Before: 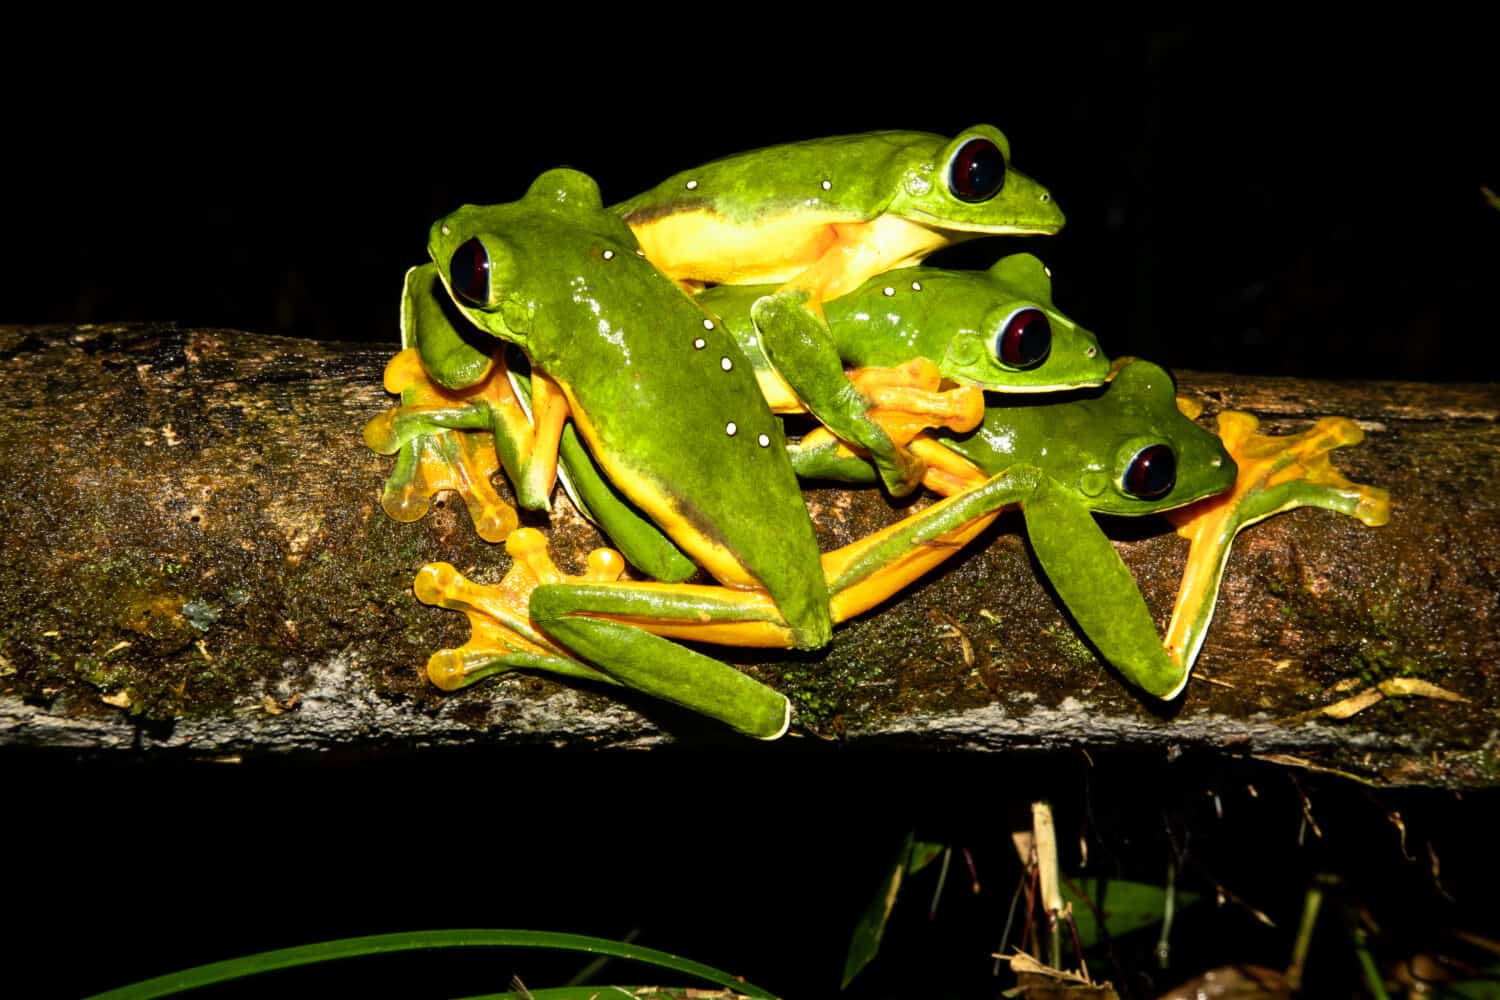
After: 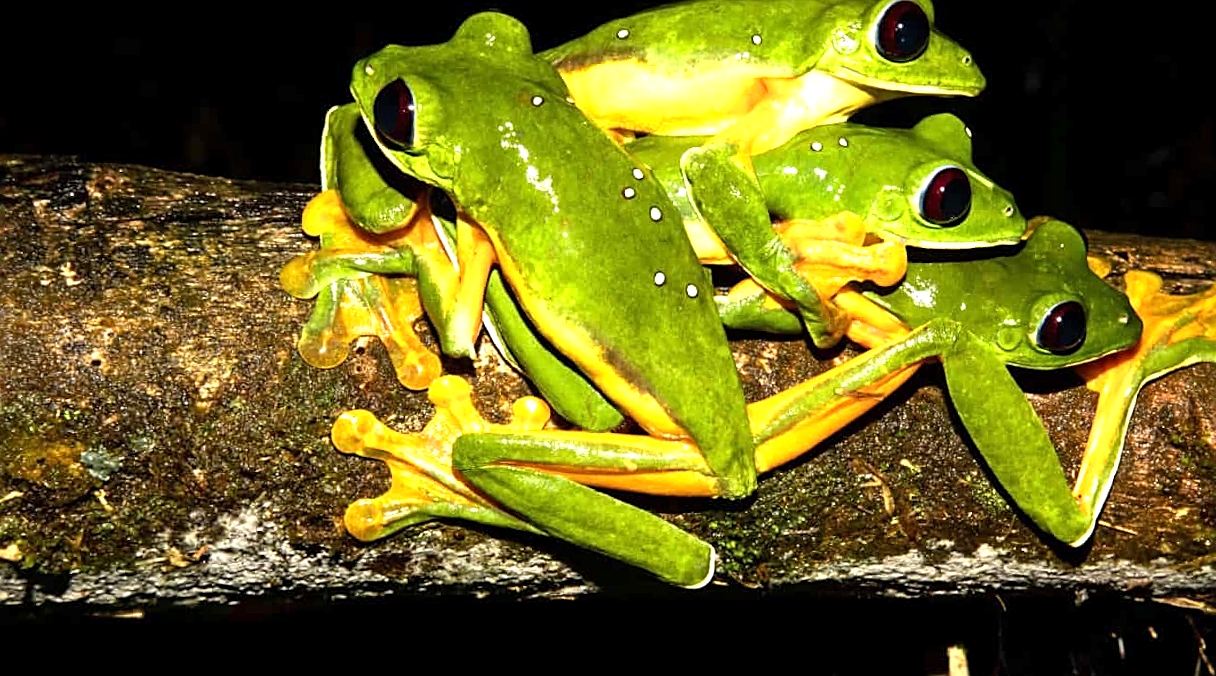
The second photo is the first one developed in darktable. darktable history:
sharpen: on, module defaults
exposure: exposure 0.6 EV, compensate highlight preservation false
rotate and perspective: rotation 0.679°, lens shift (horizontal) 0.136, crop left 0.009, crop right 0.991, crop top 0.078, crop bottom 0.95
crop: left 7.856%, top 11.836%, right 10.12%, bottom 15.387%
